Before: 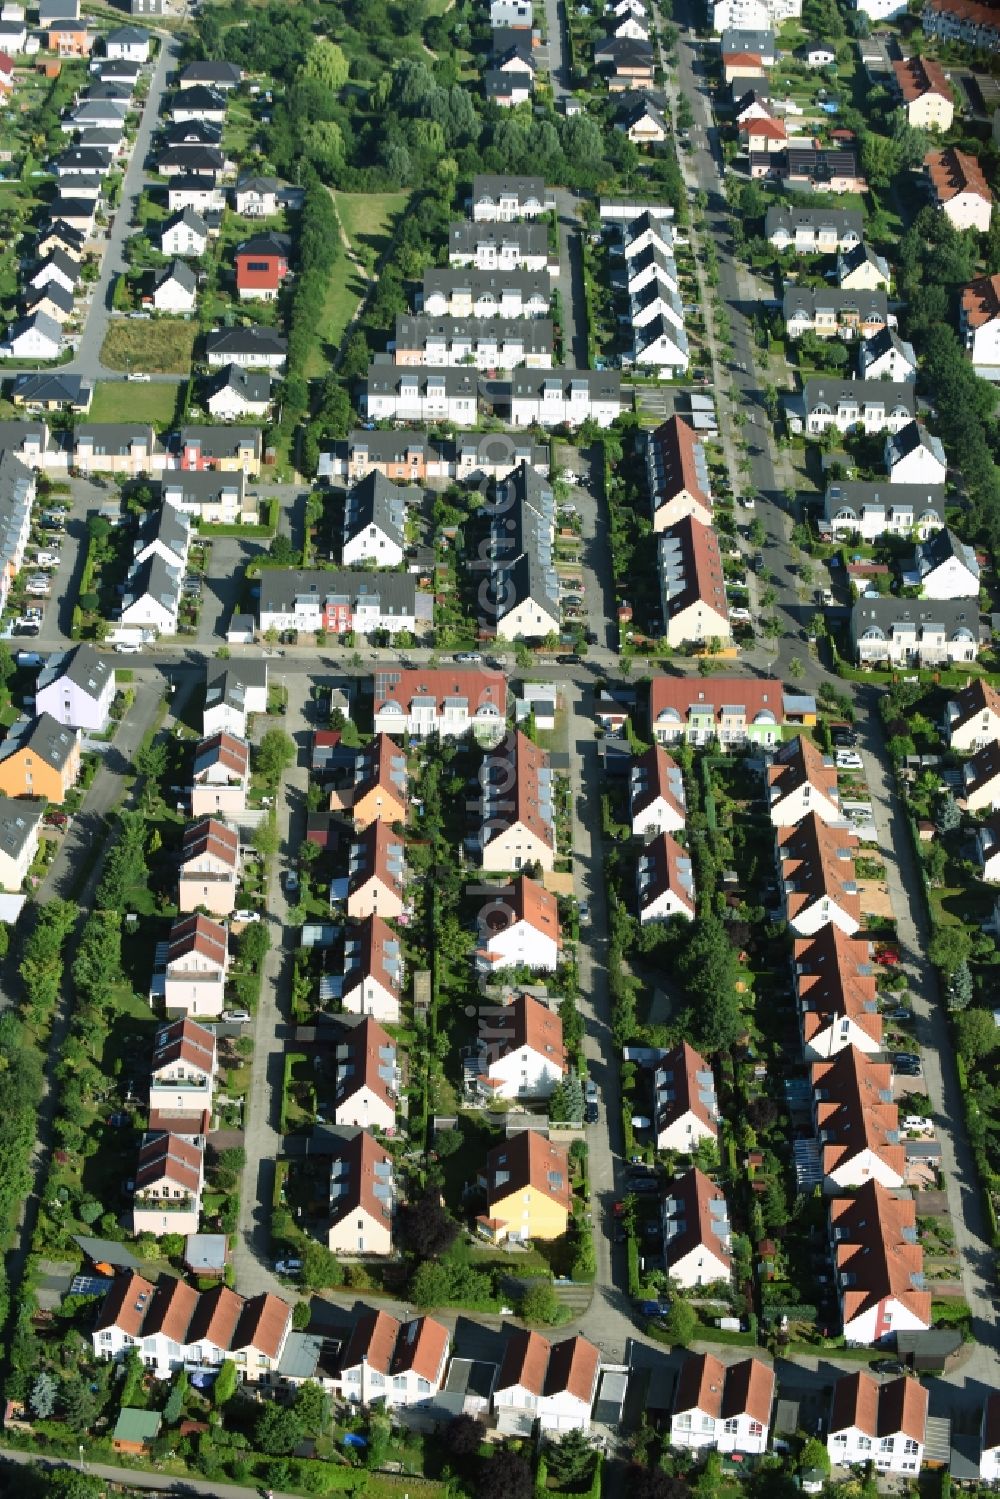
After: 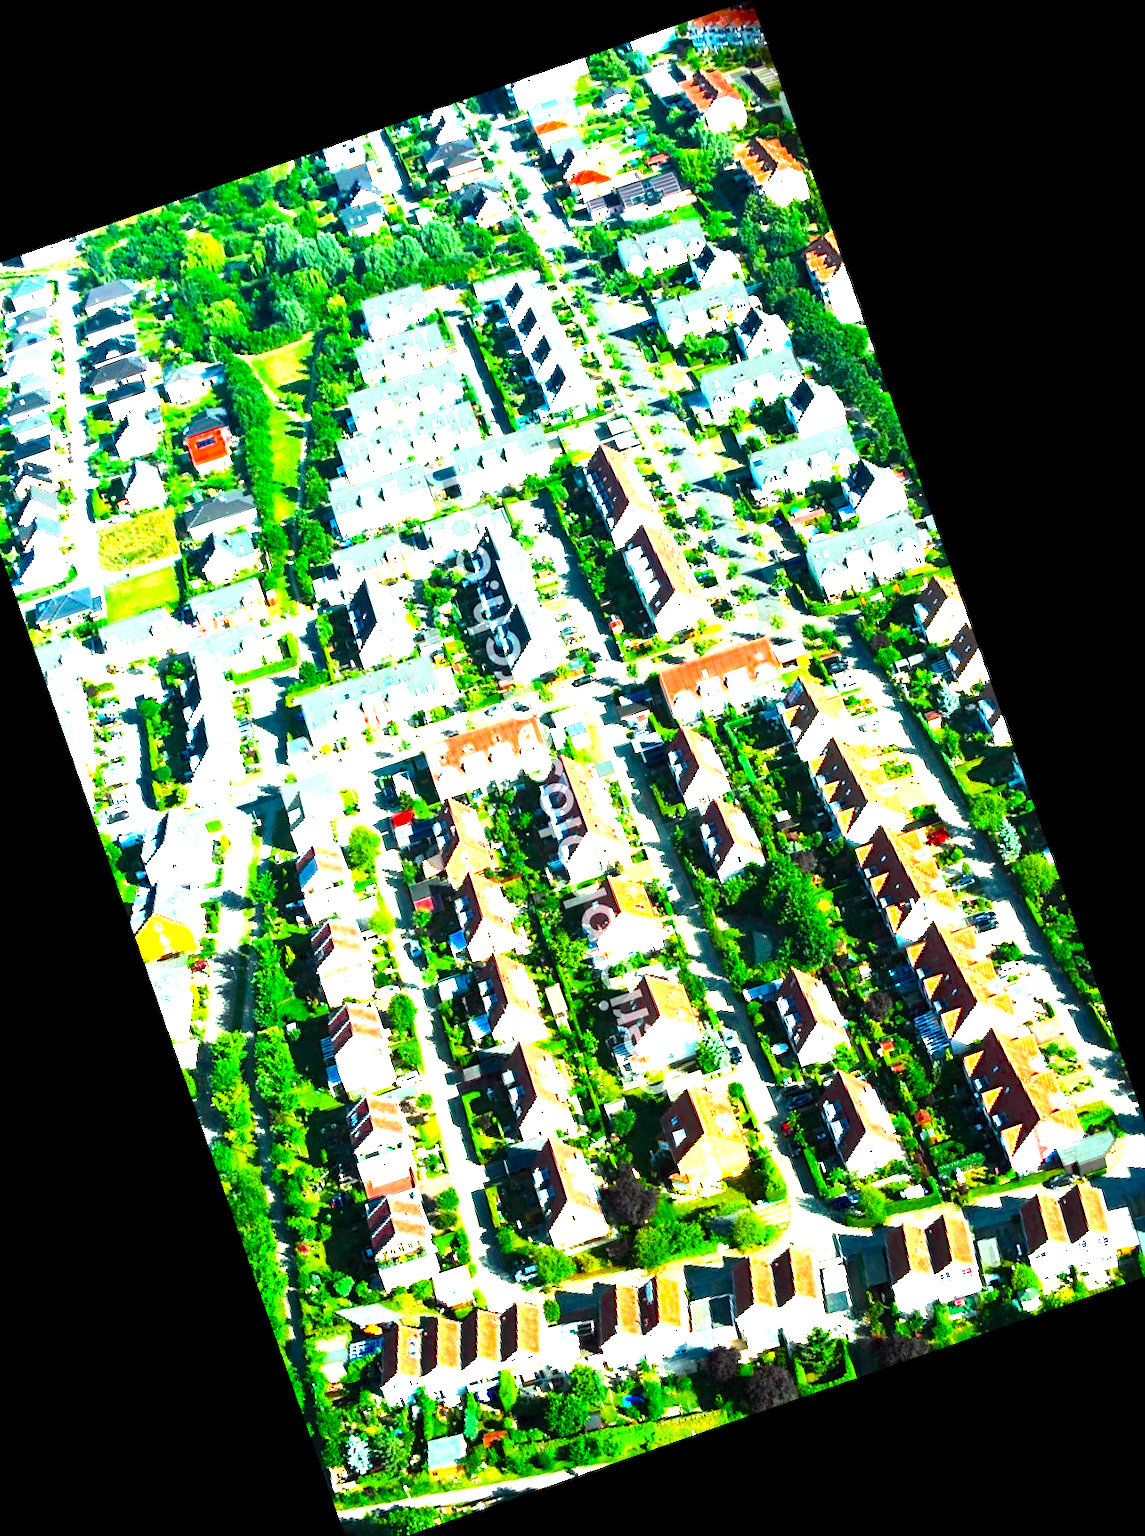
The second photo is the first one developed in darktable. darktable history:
color balance rgb: linear chroma grading › global chroma 15.068%, perceptual saturation grading › global saturation 30.857%, global vibrance 1.36%, saturation formula JzAzBz (2021)
crop and rotate: angle 19.33°, left 6.983%, right 3.669%, bottom 1.137%
levels: levels [0.012, 0.367, 0.697]
exposure: black level correction 0, exposure 1.101 EV, compensate highlight preservation false
tone equalizer: -8 EV -0.579 EV, mask exposure compensation -0.497 EV
tone curve: curves: ch0 [(0, 0) (0.051, 0.027) (0.096, 0.071) (0.241, 0.247) (0.455, 0.52) (0.594, 0.692) (0.715, 0.845) (0.84, 0.936) (1, 1)]; ch1 [(0, 0) (0.1, 0.038) (0.318, 0.243) (0.399, 0.351) (0.478, 0.469) (0.499, 0.499) (0.534, 0.549) (0.565, 0.605) (0.601, 0.644) (0.666, 0.701) (1, 1)]; ch2 [(0, 0) (0.453, 0.45) (0.479, 0.483) (0.504, 0.499) (0.52, 0.508) (0.561, 0.573) (0.592, 0.617) (0.824, 0.815) (1, 1)], color space Lab, independent channels, preserve colors none
